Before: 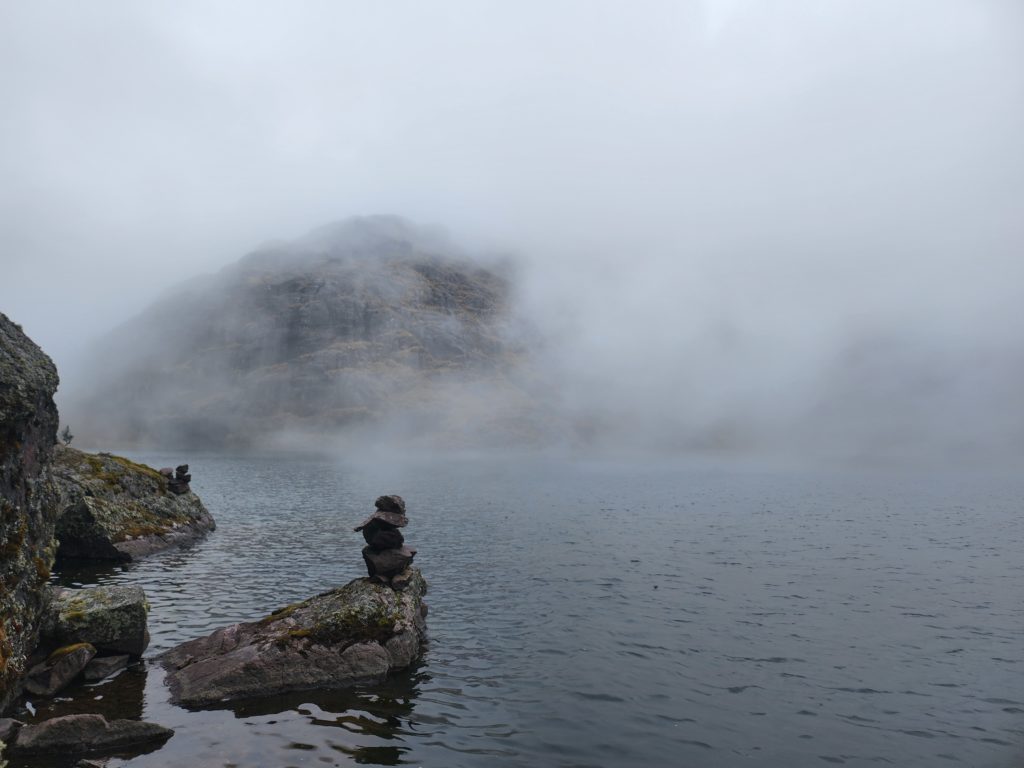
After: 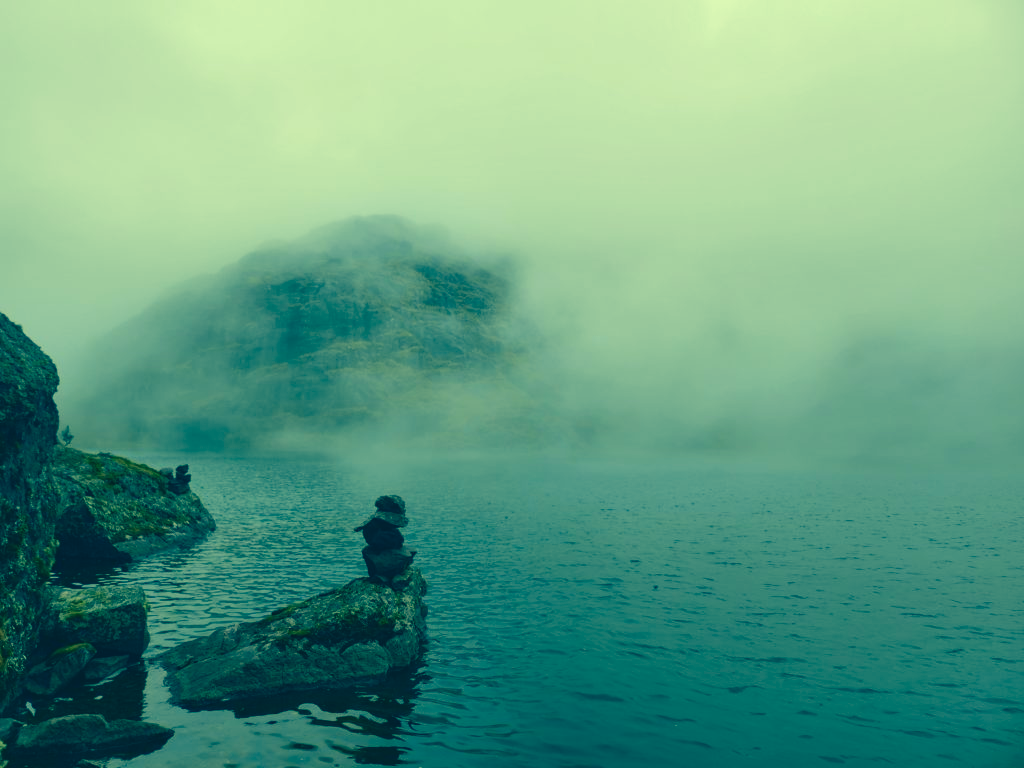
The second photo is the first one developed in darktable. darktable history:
color correction: highlights a* -15.13, highlights b* 39.81, shadows a* -39.66, shadows b* -25.43
